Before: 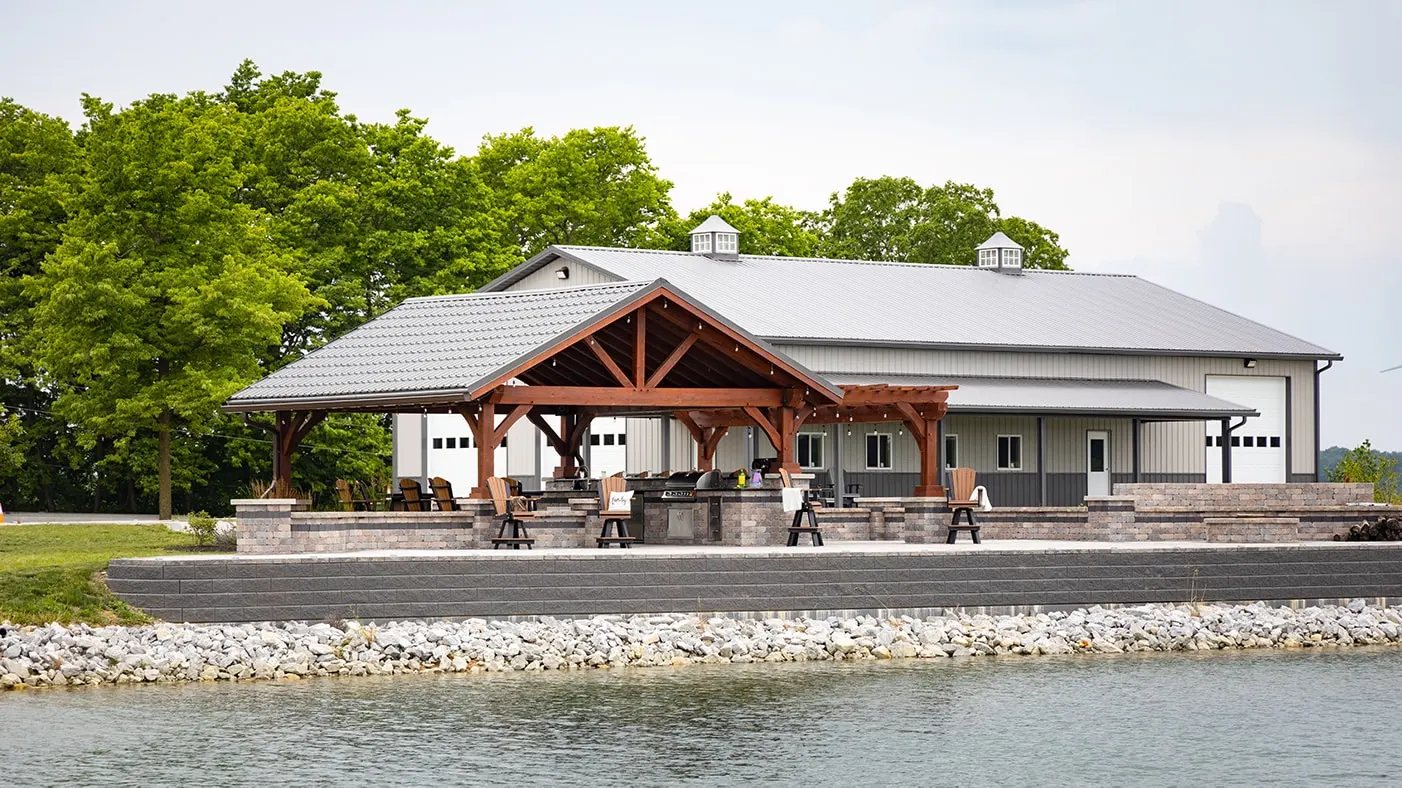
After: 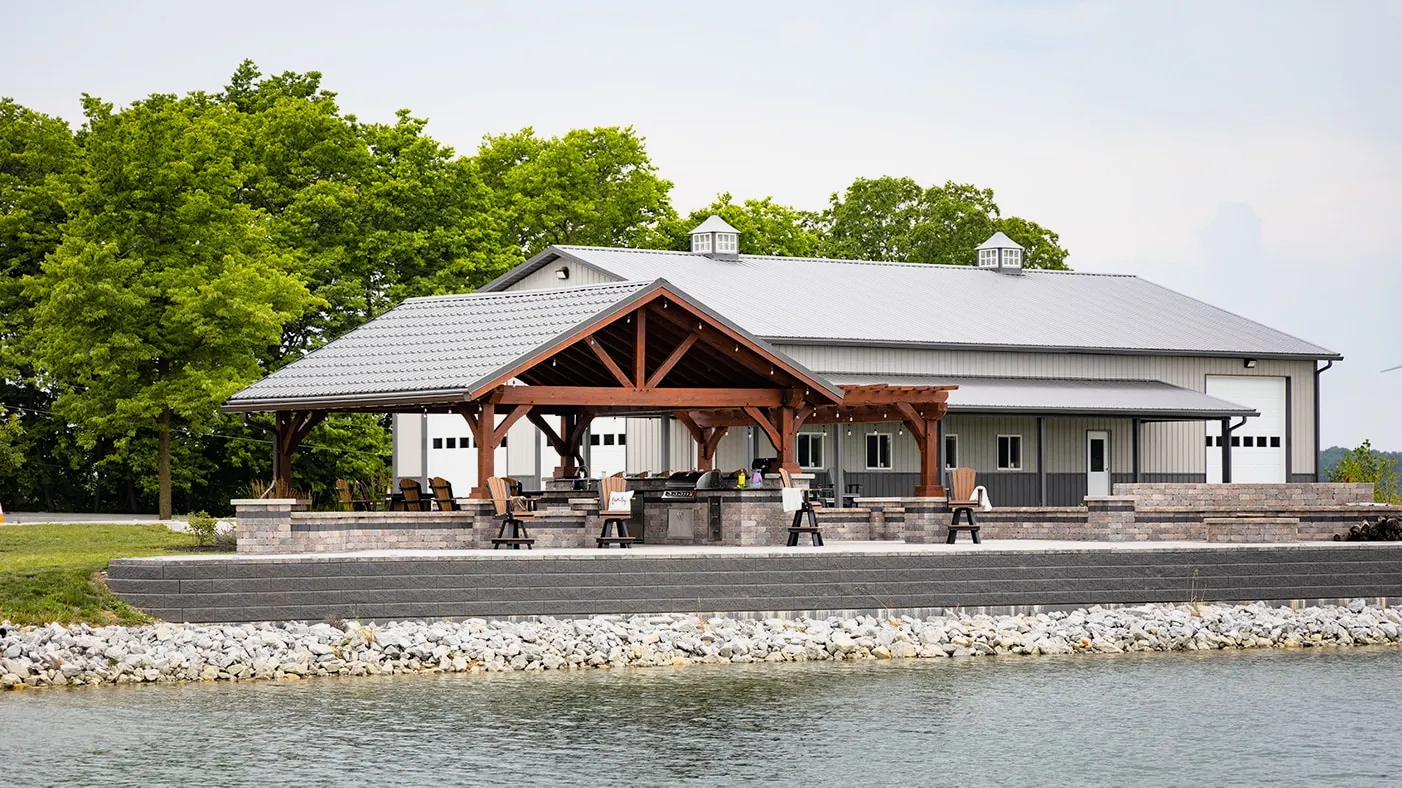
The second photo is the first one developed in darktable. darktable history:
tone curve: curves: ch0 [(0, 0) (0.058, 0.027) (0.214, 0.183) (0.304, 0.288) (0.561, 0.554) (0.687, 0.677) (0.768, 0.768) (0.858, 0.861) (0.986, 0.957)]; ch1 [(0, 0) (0.172, 0.123) (0.312, 0.296) (0.437, 0.429) (0.471, 0.469) (0.502, 0.5) (0.513, 0.515) (0.583, 0.604) (0.631, 0.659) (0.703, 0.721) (0.889, 0.924) (1, 1)]; ch2 [(0, 0) (0.411, 0.424) (0.485, 0.497) (0.502, 0.5) (0.517, 0.511) (0.566, 0.573) (0.622, 0.613) (0.709, 0.677) (1, 1)], color space Lab, linked channels, preserve colors none
